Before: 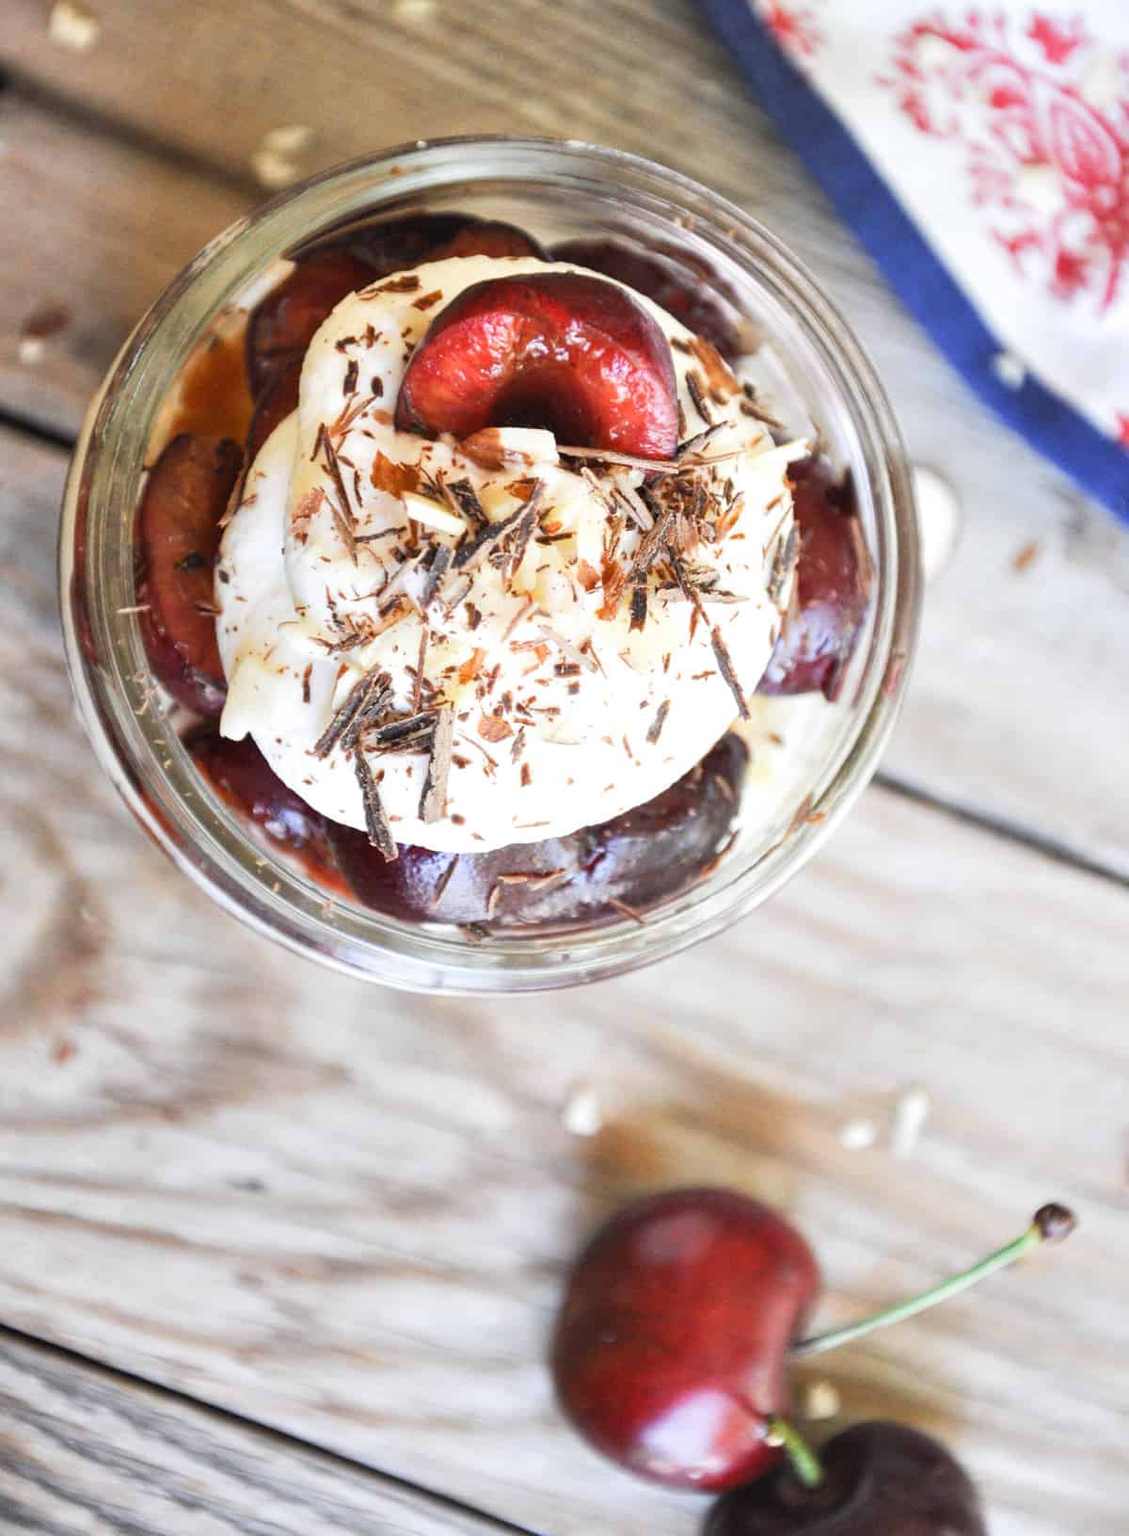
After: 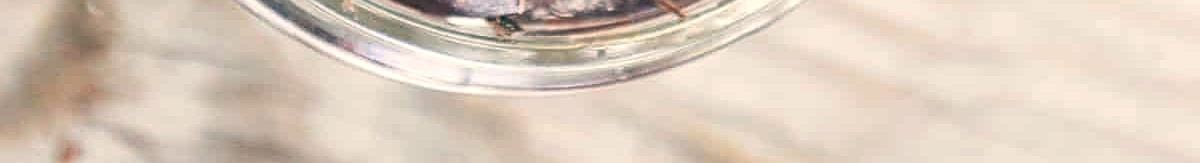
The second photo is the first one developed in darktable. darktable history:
color balance: lift [1.005, 0.99, 1.007, 1.01], gamma [1, 0.979, 1.011, 1.021], gain [0.923, 1.098, 1.025, 0.902], input saturation 90.45%, contrast 7.73%, output saturation 105.91%
crop and rotate: top 59.084%, bottom 30.916%
sharpen: on, module defaults
